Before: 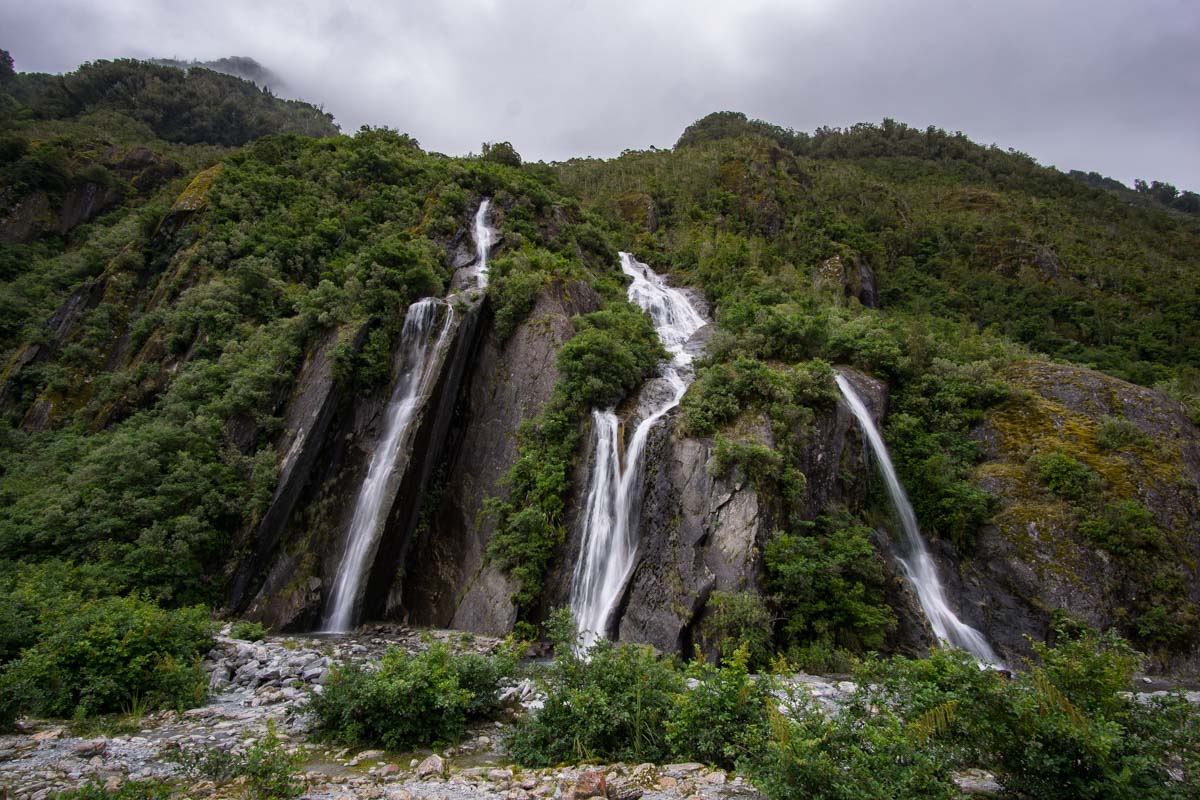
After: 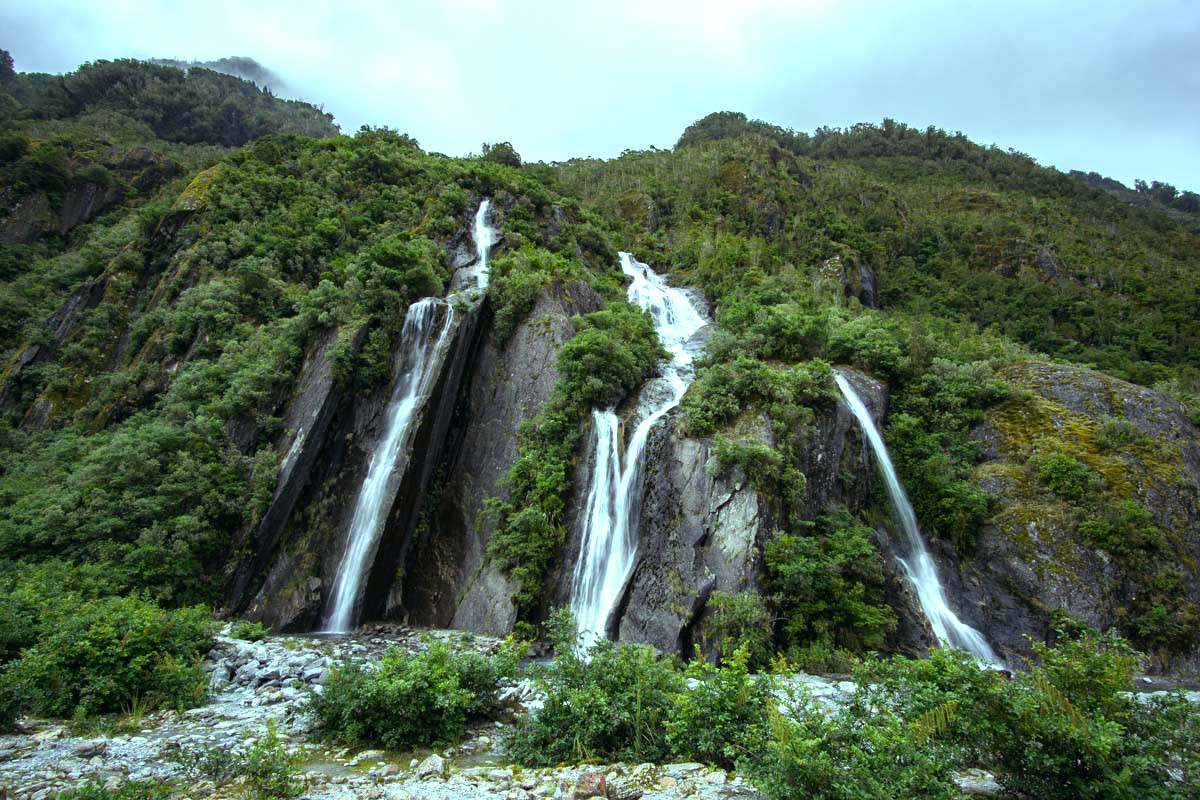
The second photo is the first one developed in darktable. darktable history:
color balance: mode lift, gamma, gain (sRGB), lift [0.997, 0.979, 1.021, 1.011], gamma [1, 1.084, 0.916, 0.998], gain [1, 0.87, 1.13, 1.101], contrast 4.55%, contrast fulcrum 38.24%, output saturation 104.09%
exposure: exposure 0.648 EV, compensate highlight preservation false
